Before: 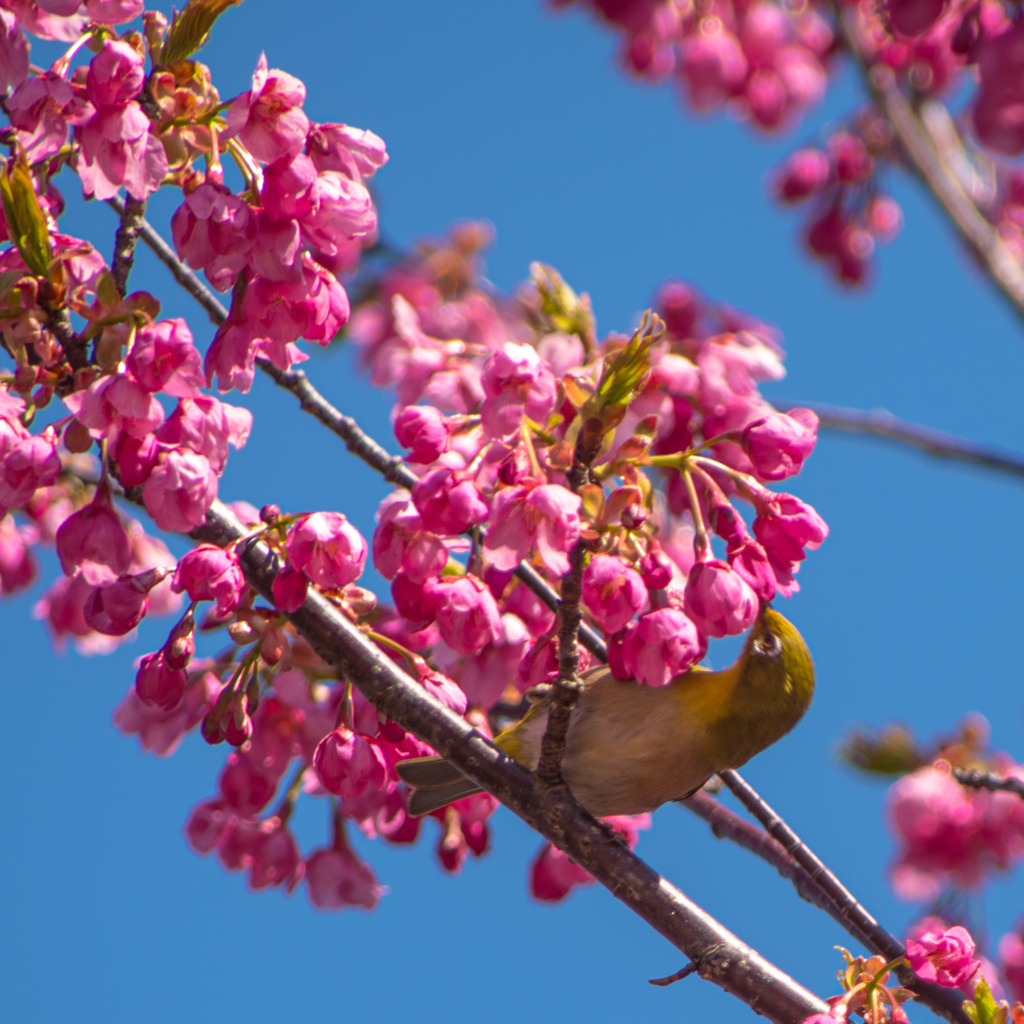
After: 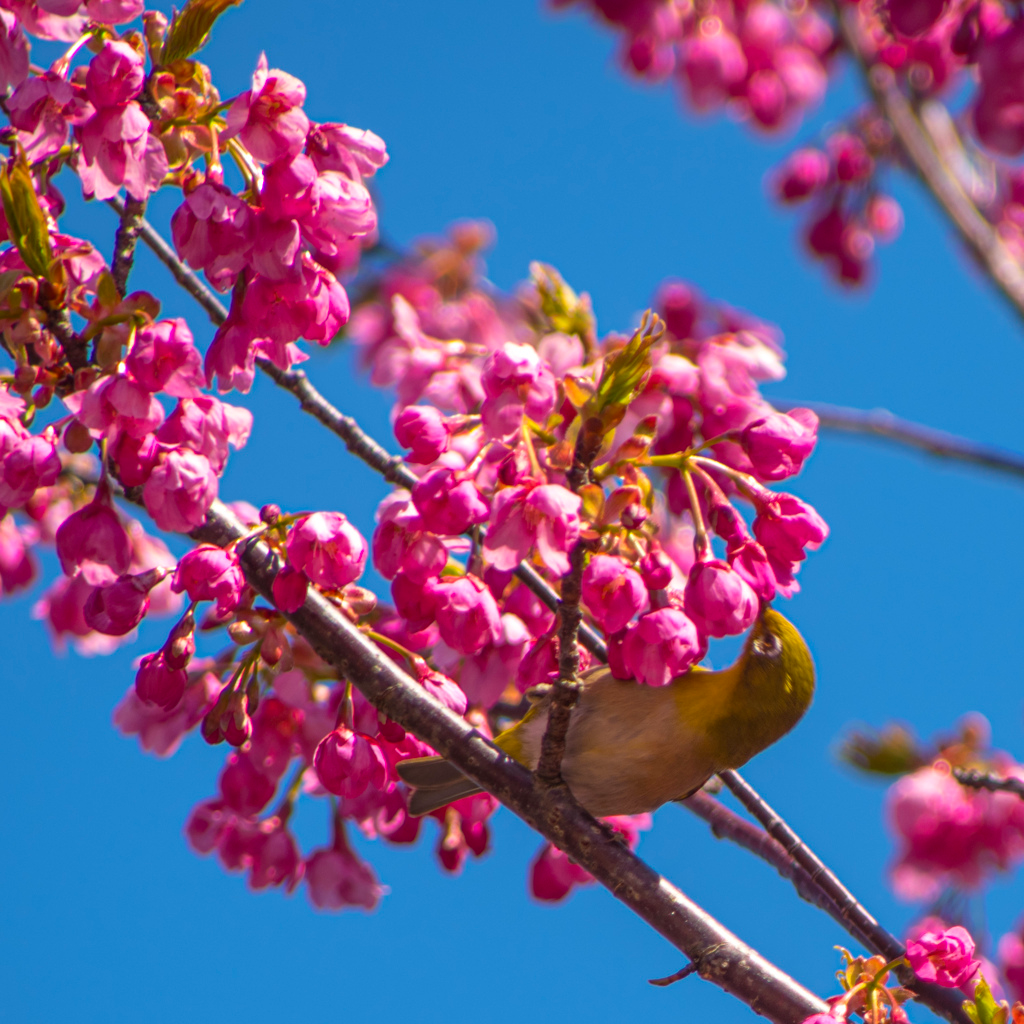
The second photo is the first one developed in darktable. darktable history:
color balance rgb: perceptual saturation grading › global saturation 12.276%, global vibrance 20%
